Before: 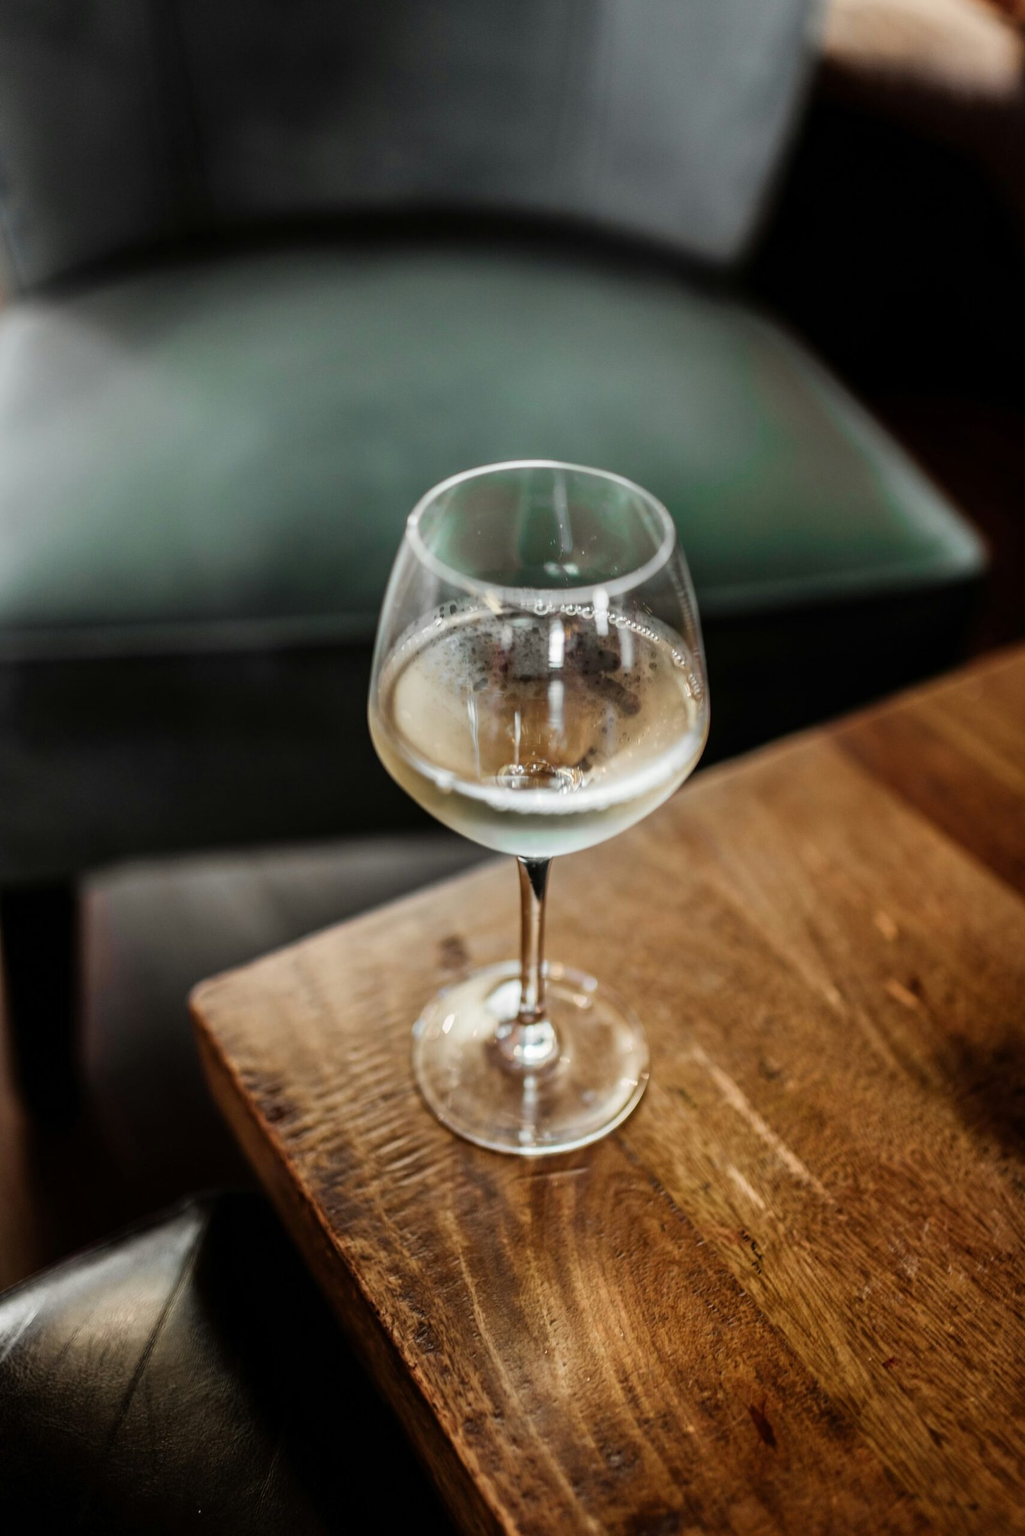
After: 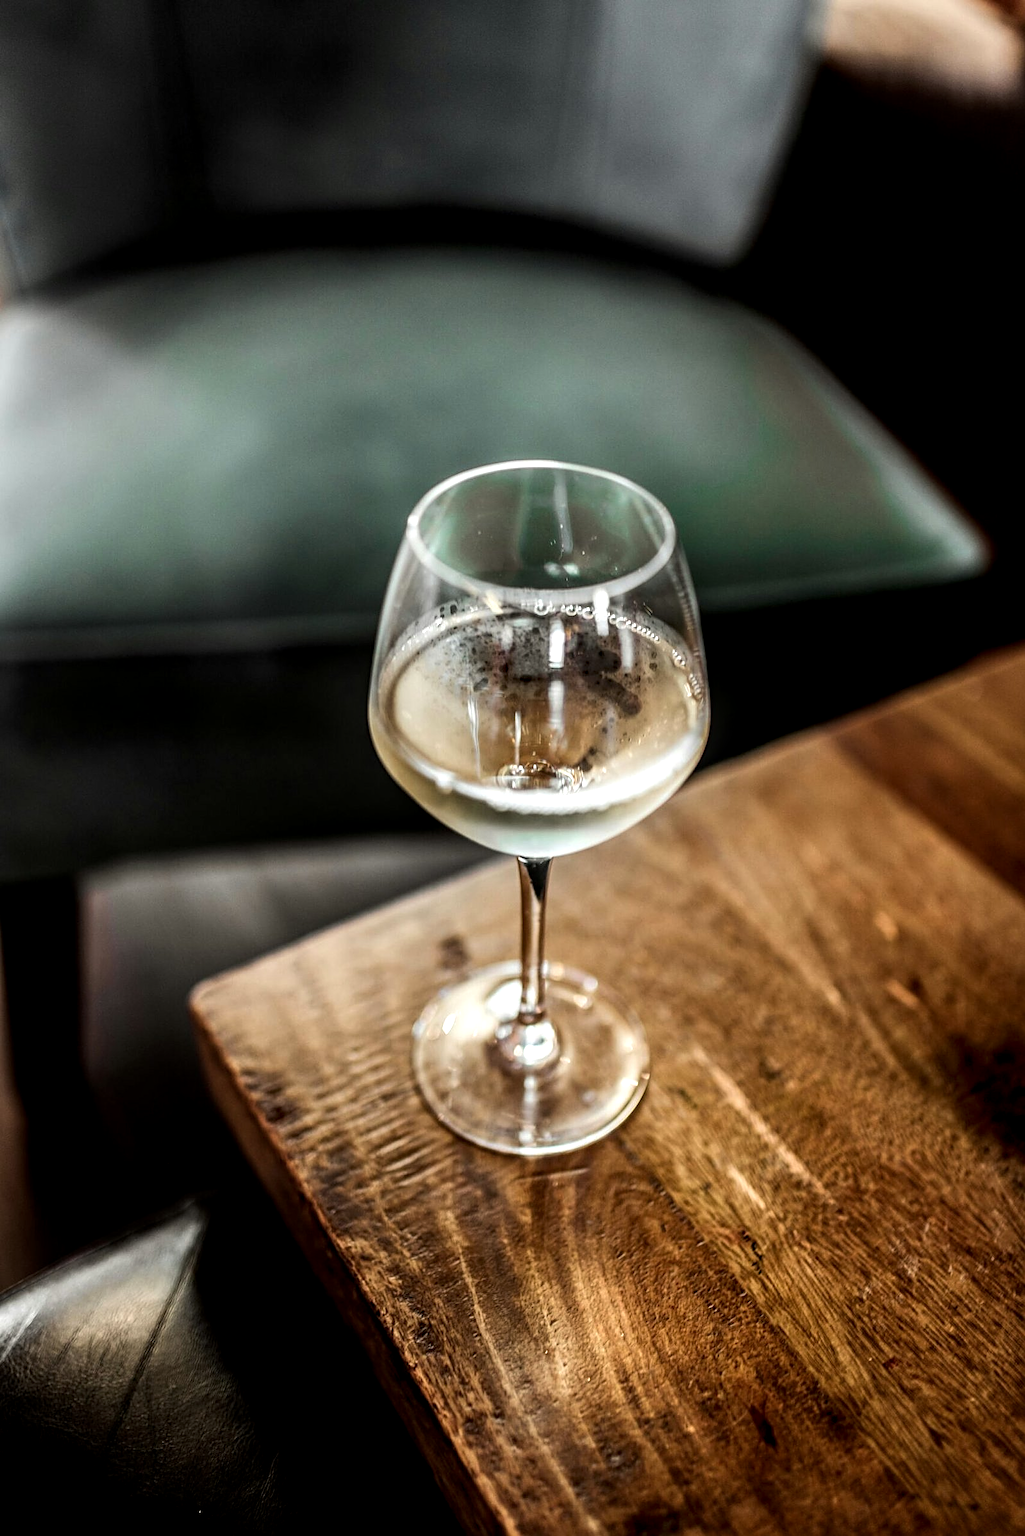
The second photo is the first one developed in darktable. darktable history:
tone equalizer: -8 EV -0.404 EV, -7 EV -0.415 EV, -6 EV -0.373 EV, -5 EV -0.248 EV, -3 EV 0.222 EV, -2 EV 0.341 EV, -1 EV 0.379 EV, +0 EV 0.388 EV, edges refinement/feathering 500, mask exposure compensation -1.57 EV, preserve details no
exposure: black level correction 0.002, compensate exposure bias true, compensate highlight preservation false
local contrast: detail 130%
sharpen: on, module defaults
